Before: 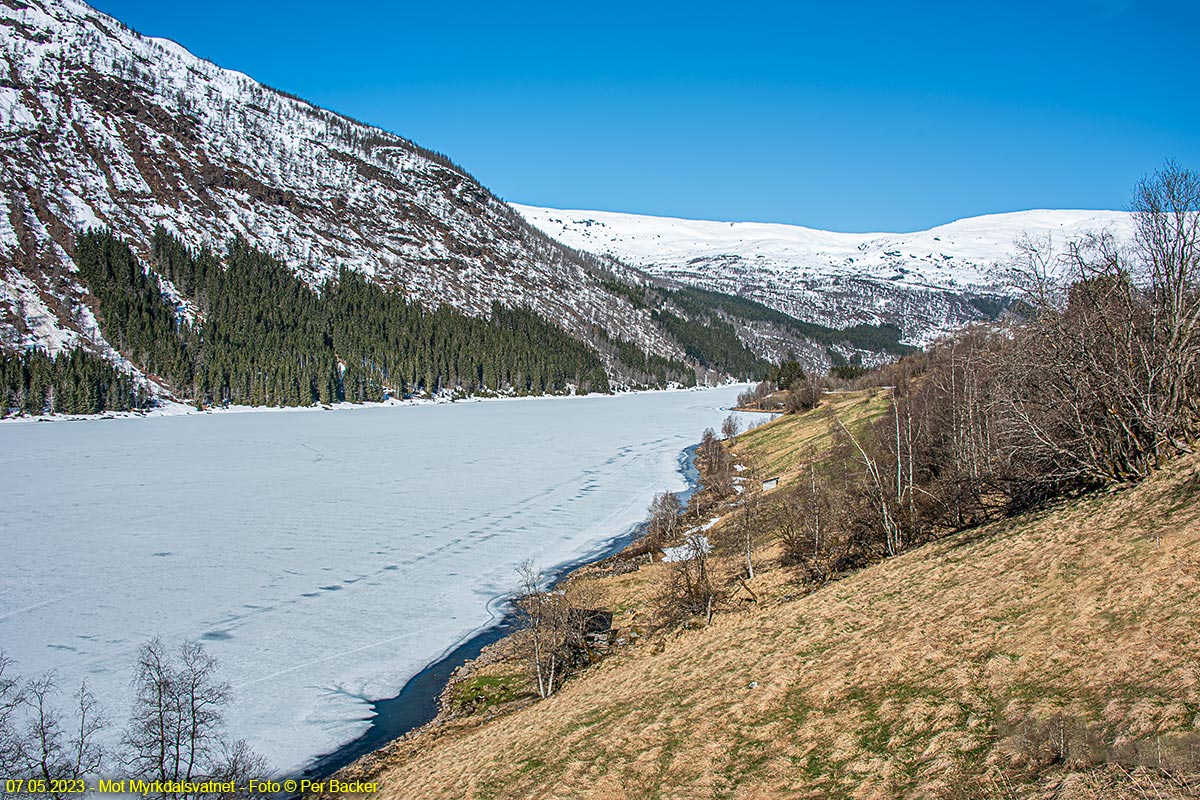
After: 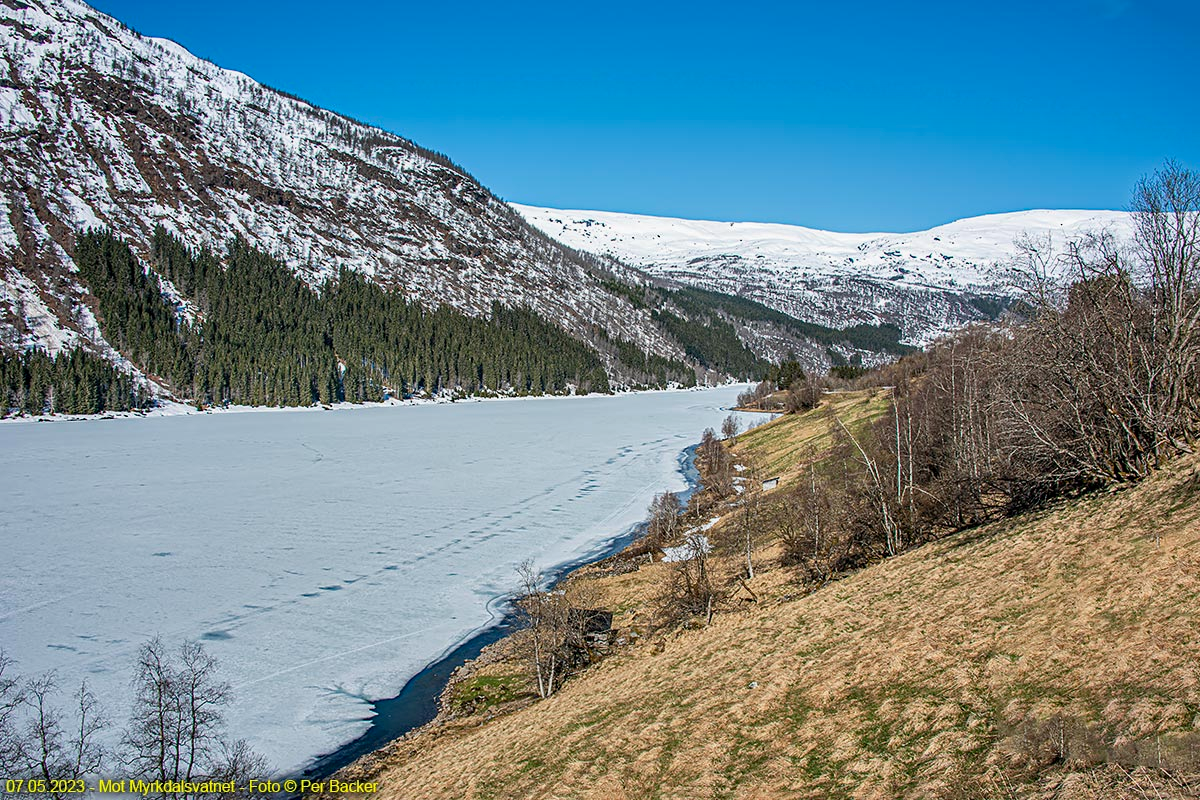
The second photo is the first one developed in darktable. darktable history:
exposure: black level correction 0.002, exposure -0.1 EV, compensate highlight preservation false
haze removal: compatibility mode true, adaptive false
